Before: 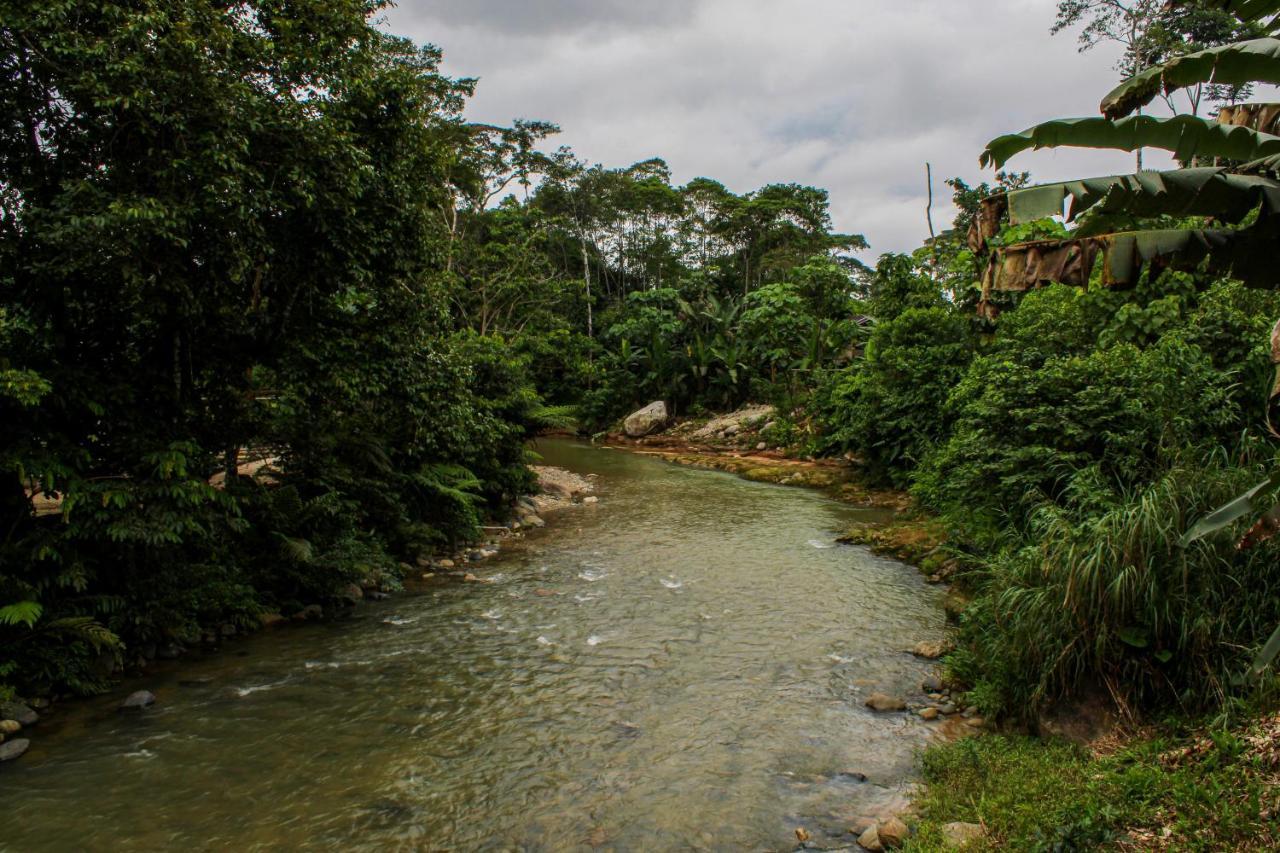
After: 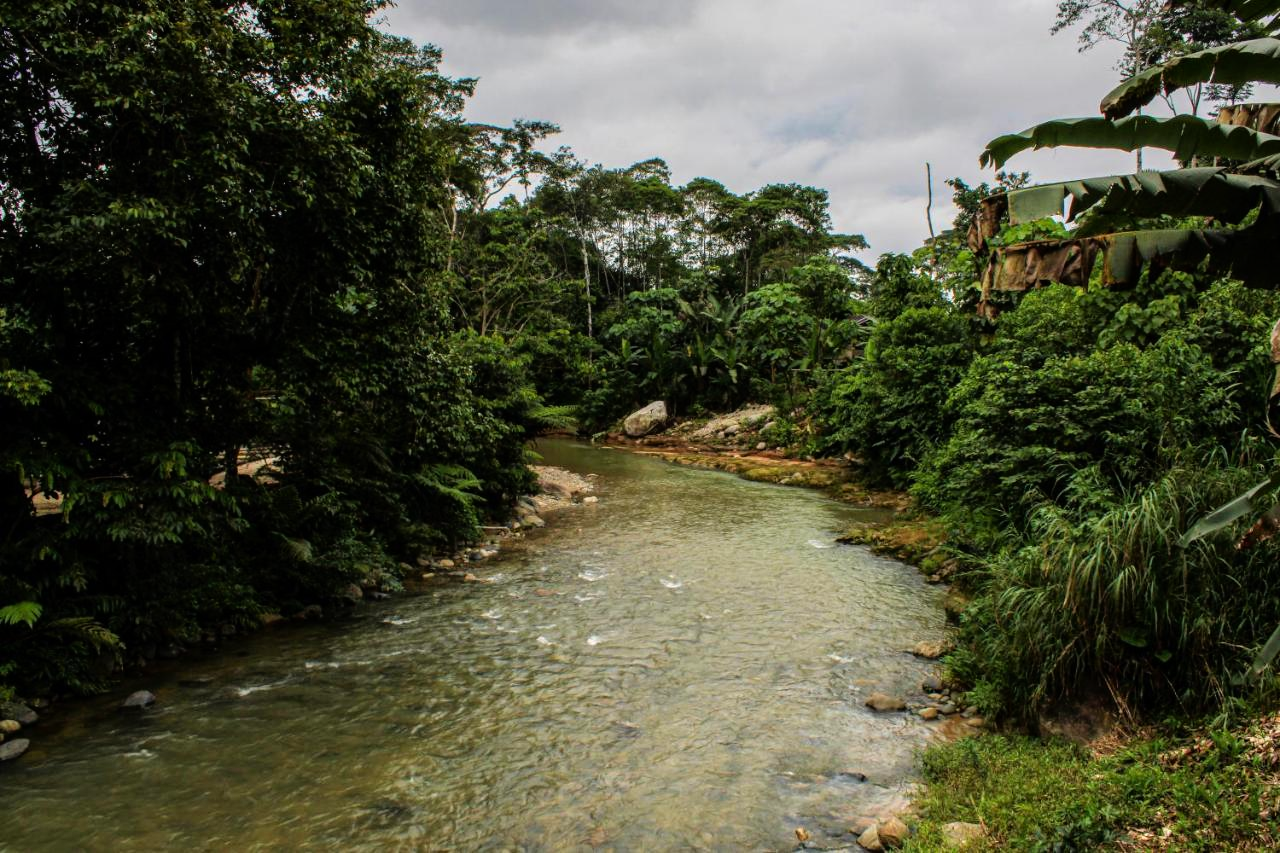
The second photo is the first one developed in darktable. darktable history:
rgb curve: curves: ch0 [(0, 0) (0.136, 0.078) (0.262, 0.245) (0.414, 0.42) (1, 1)], compensate middle gray true, preserve colors basic power
graduated density: on, module defaults
exposure: exposure 0.6 EV, compensate highlight preservation false
